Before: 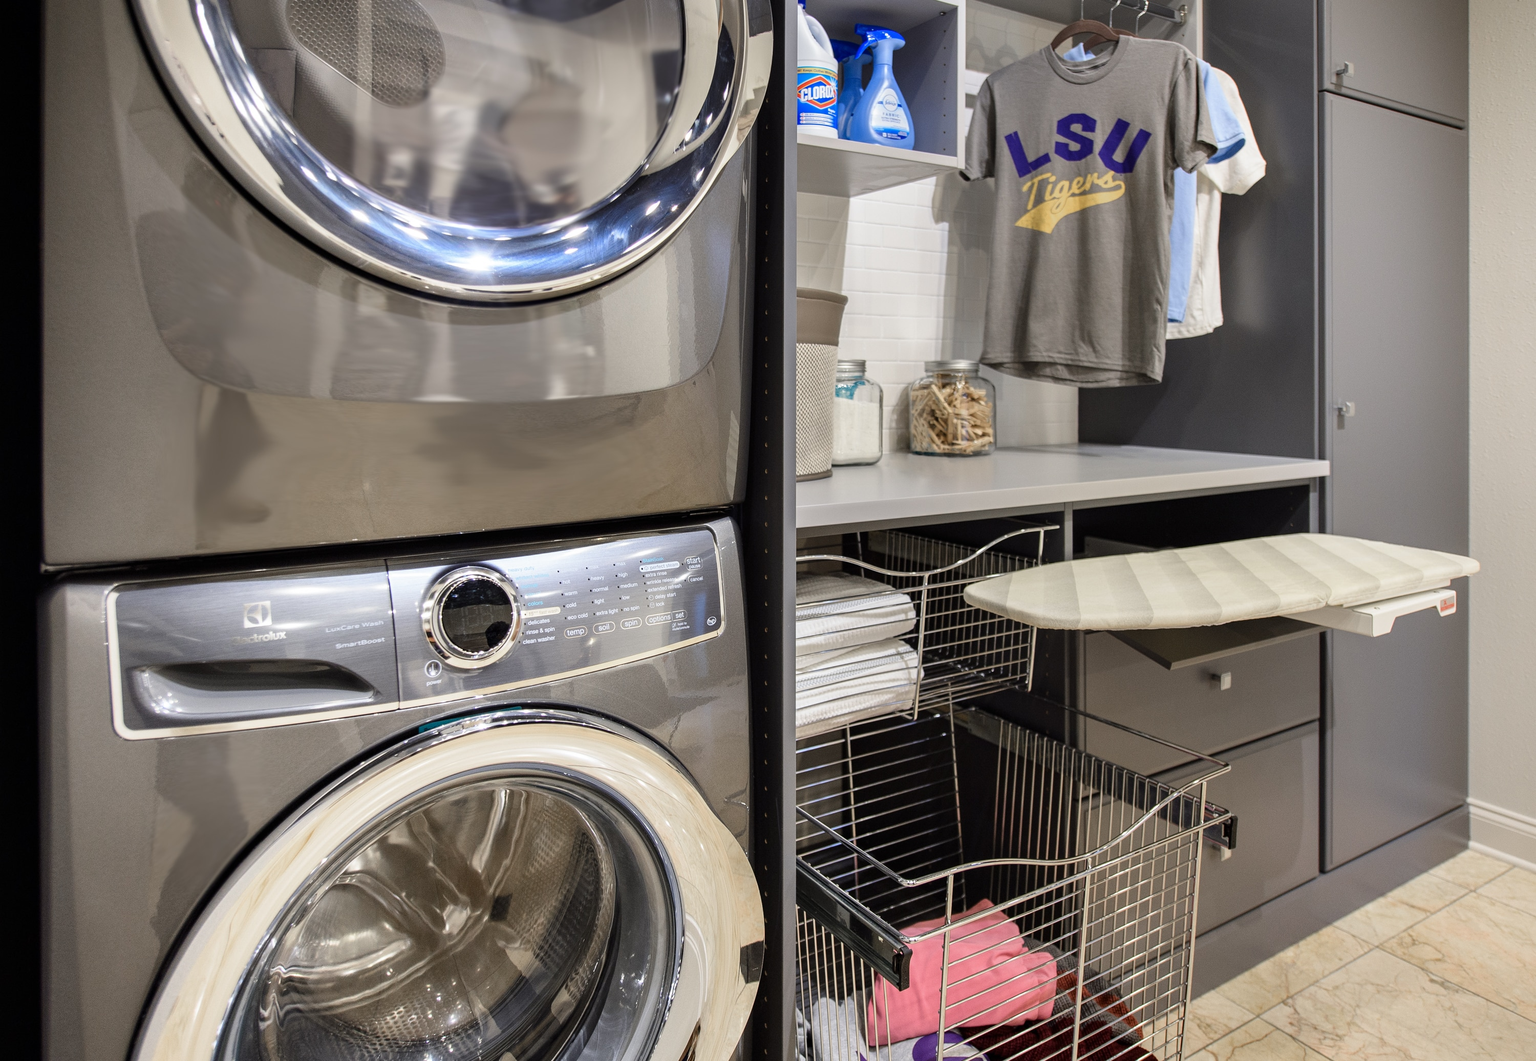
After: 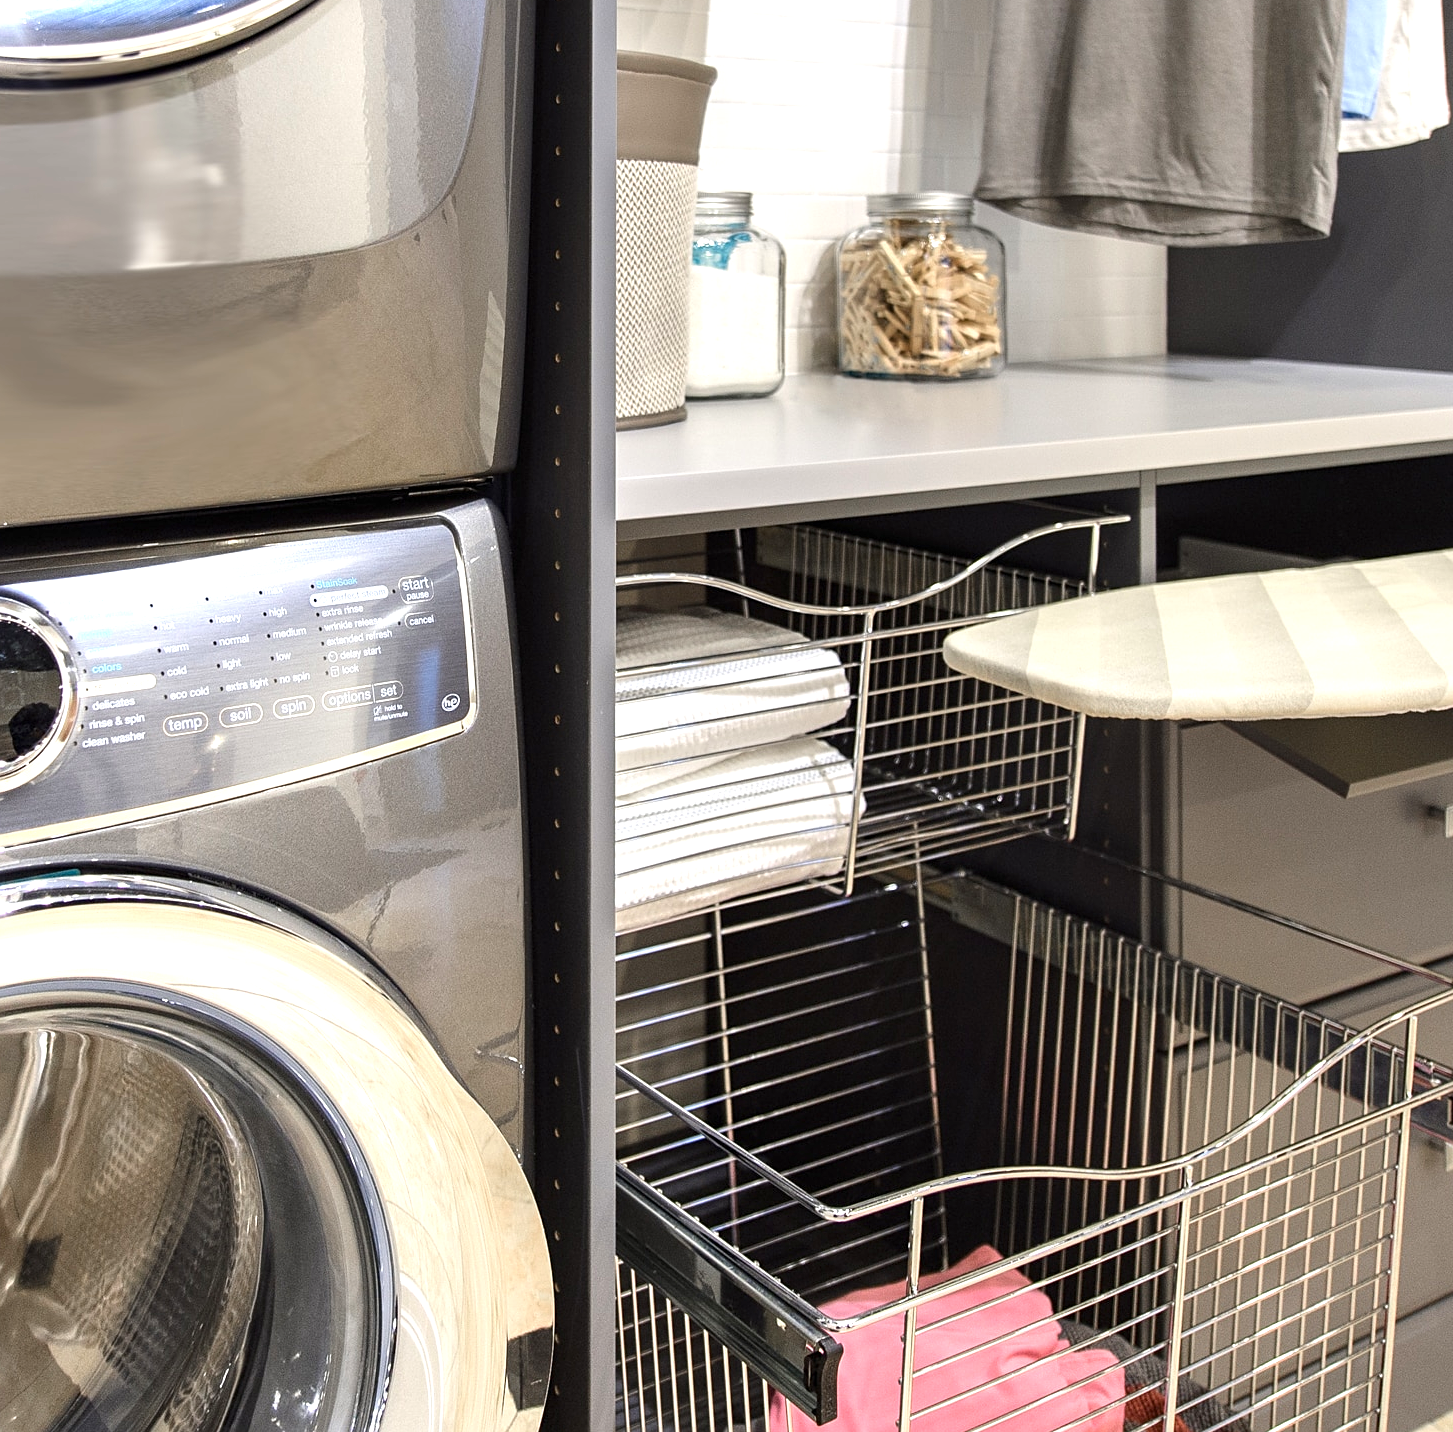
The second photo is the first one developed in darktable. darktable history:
exposure: exposure 0.702 EV, compensate highlight preservation false
sharpen: amount 0.214
crop: left 31.316%, top 24.654%, right 20.25%, bottom 6.25%
